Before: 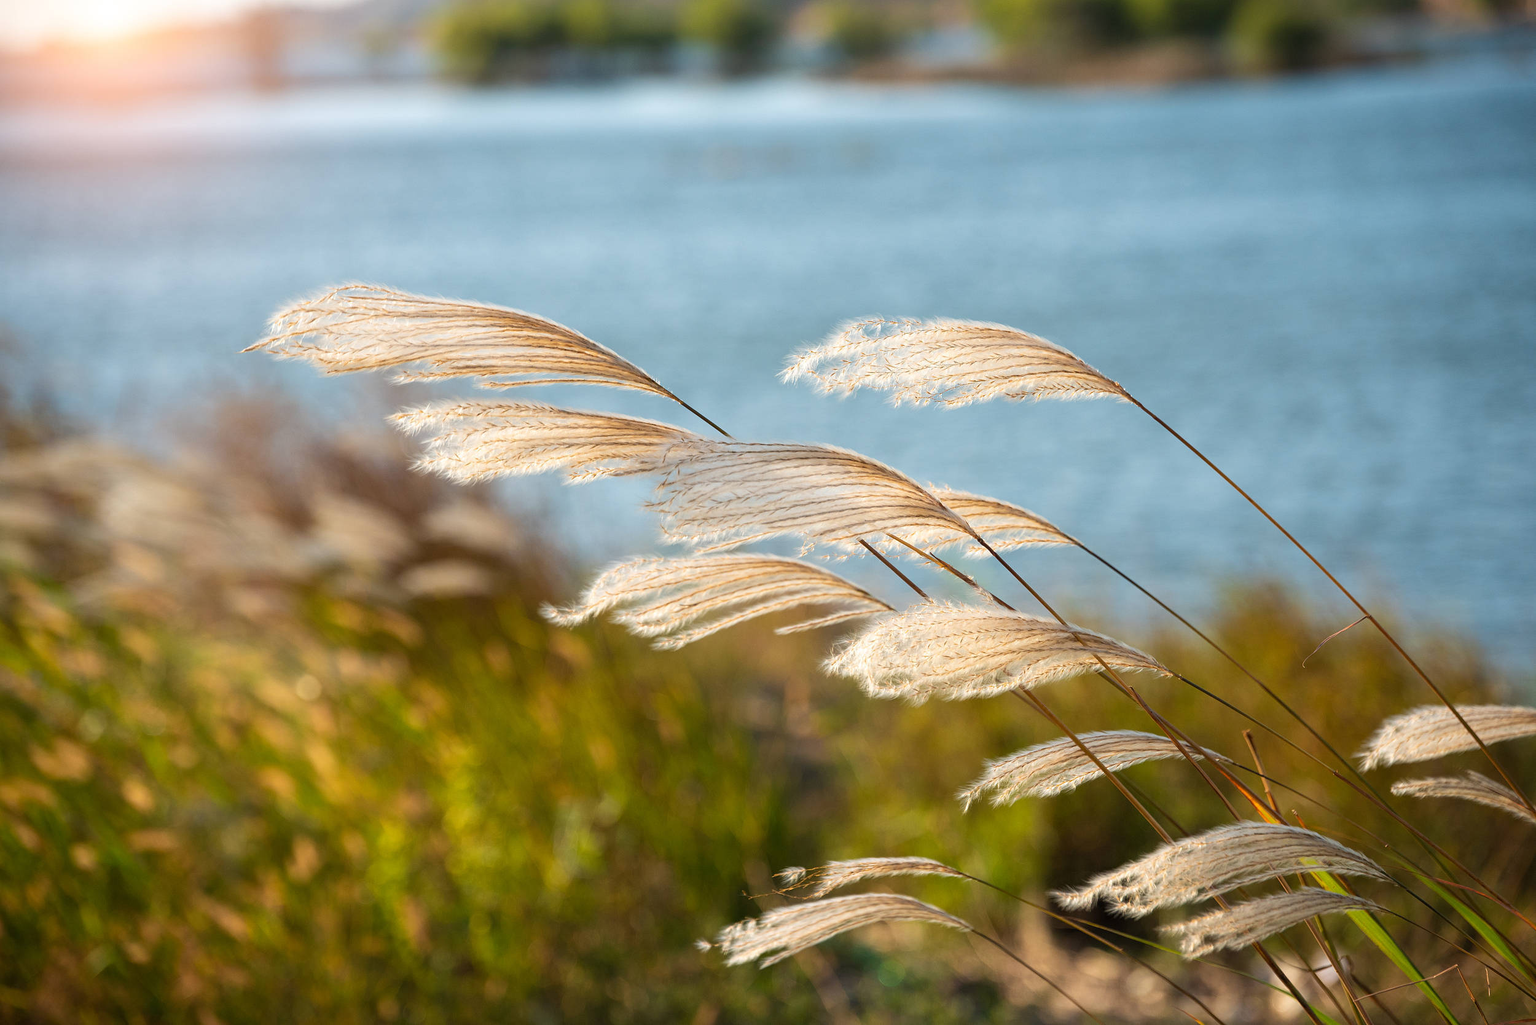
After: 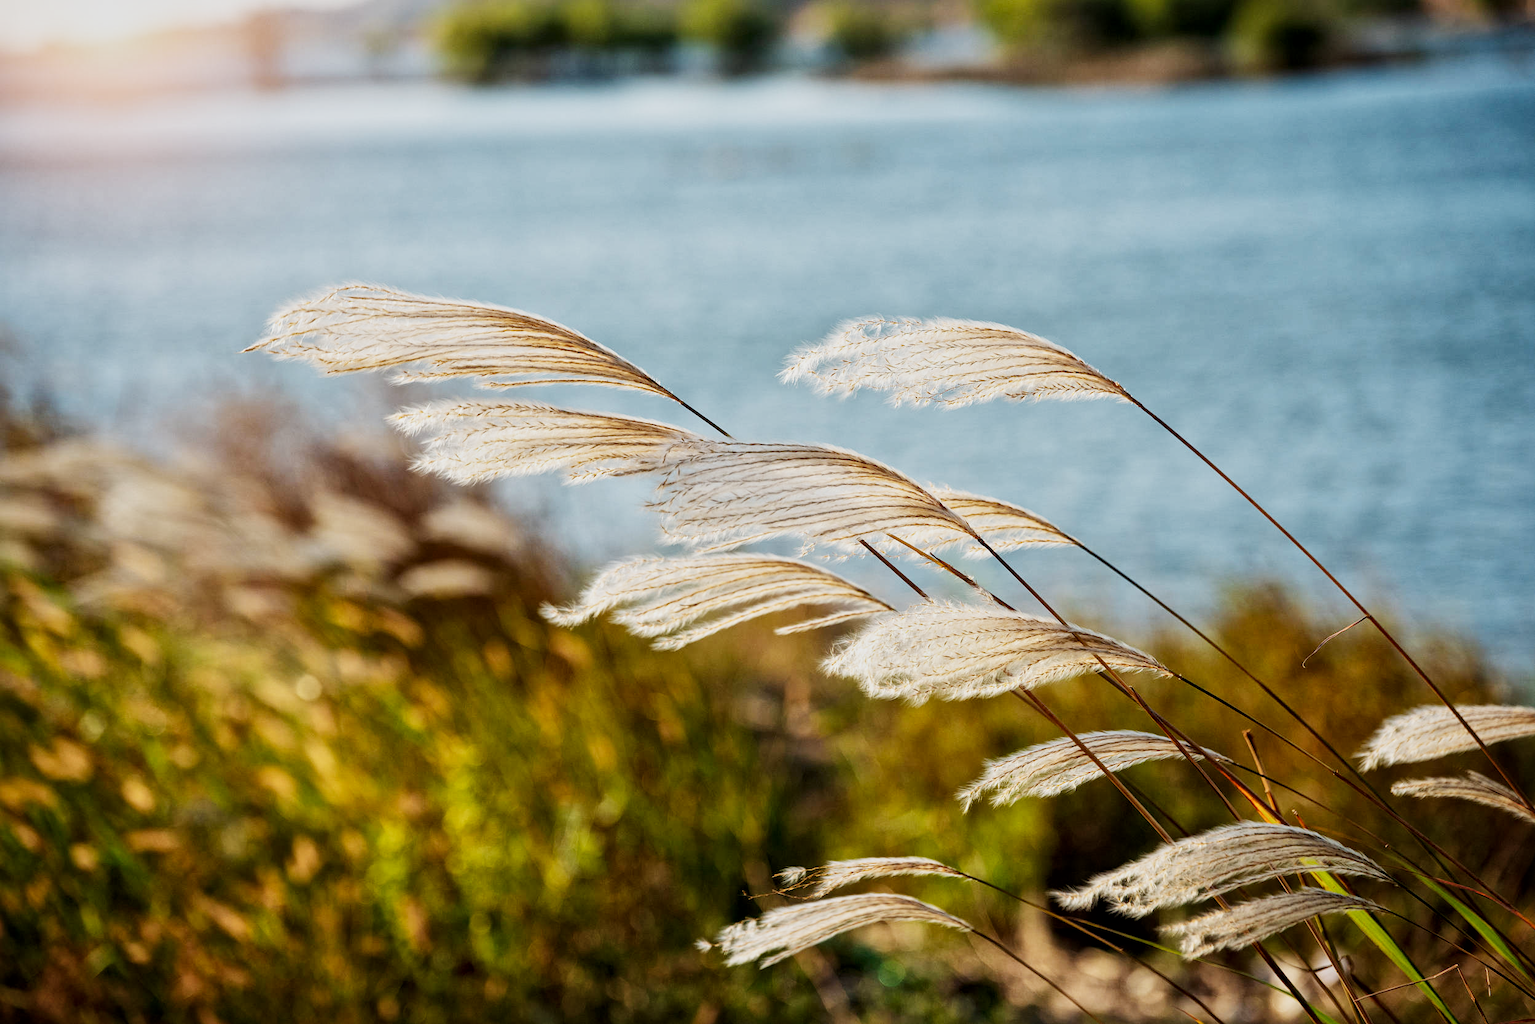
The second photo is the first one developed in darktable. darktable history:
local contrast: mode bilateral grid, contrast 20, coarseness 20, detail 150%, midtone range 0.2
sigmoid: contrast 1.69, skew -0.23, preserve hue 0%, red attenuation 0.1, red rotation 0.035, green attenuation 0.1, green rotation -0.017, blue attenuation 0.15, blue rotation -0.052, base primaries Rec2020
